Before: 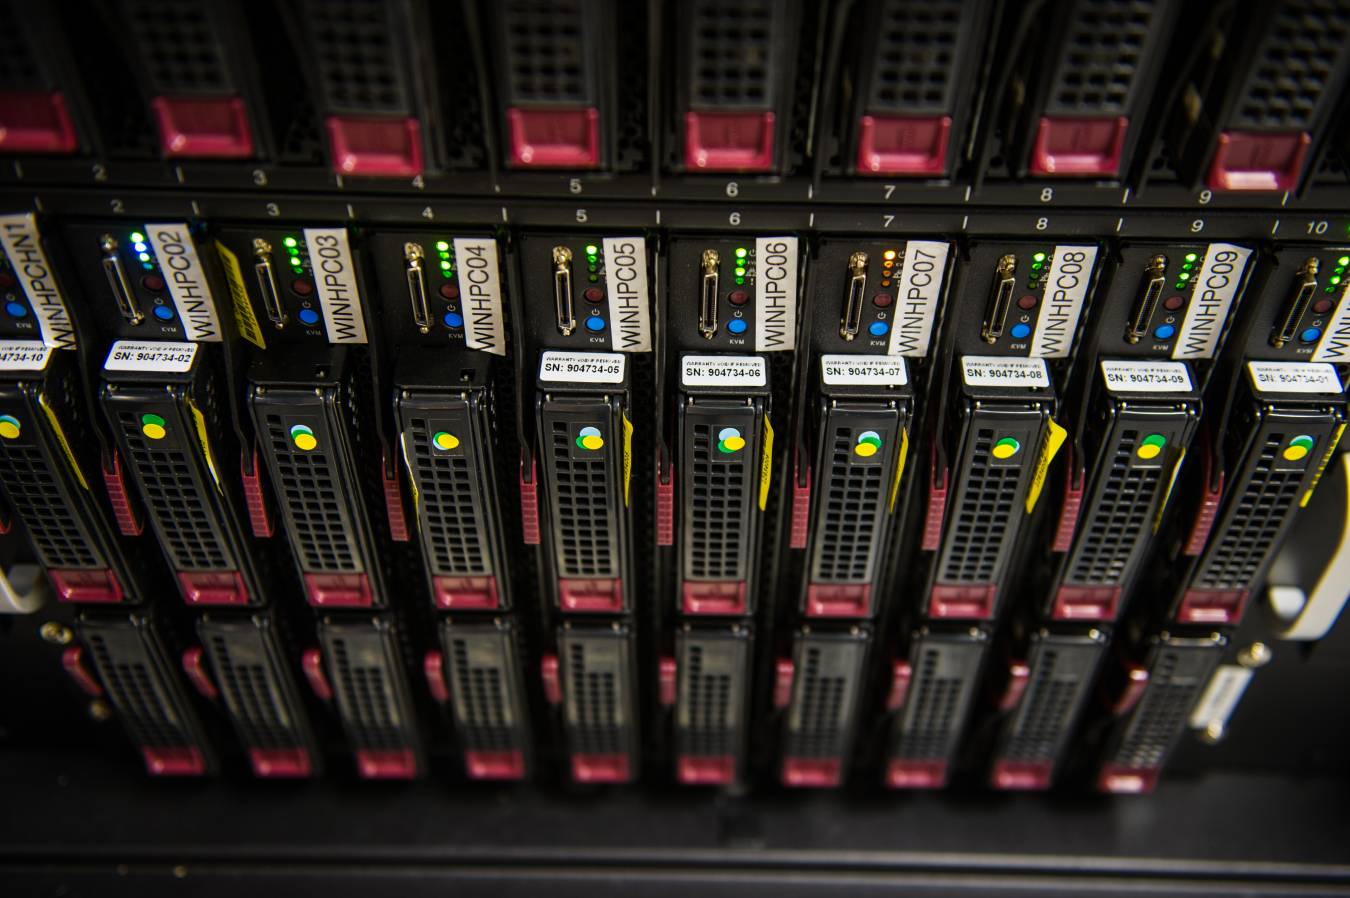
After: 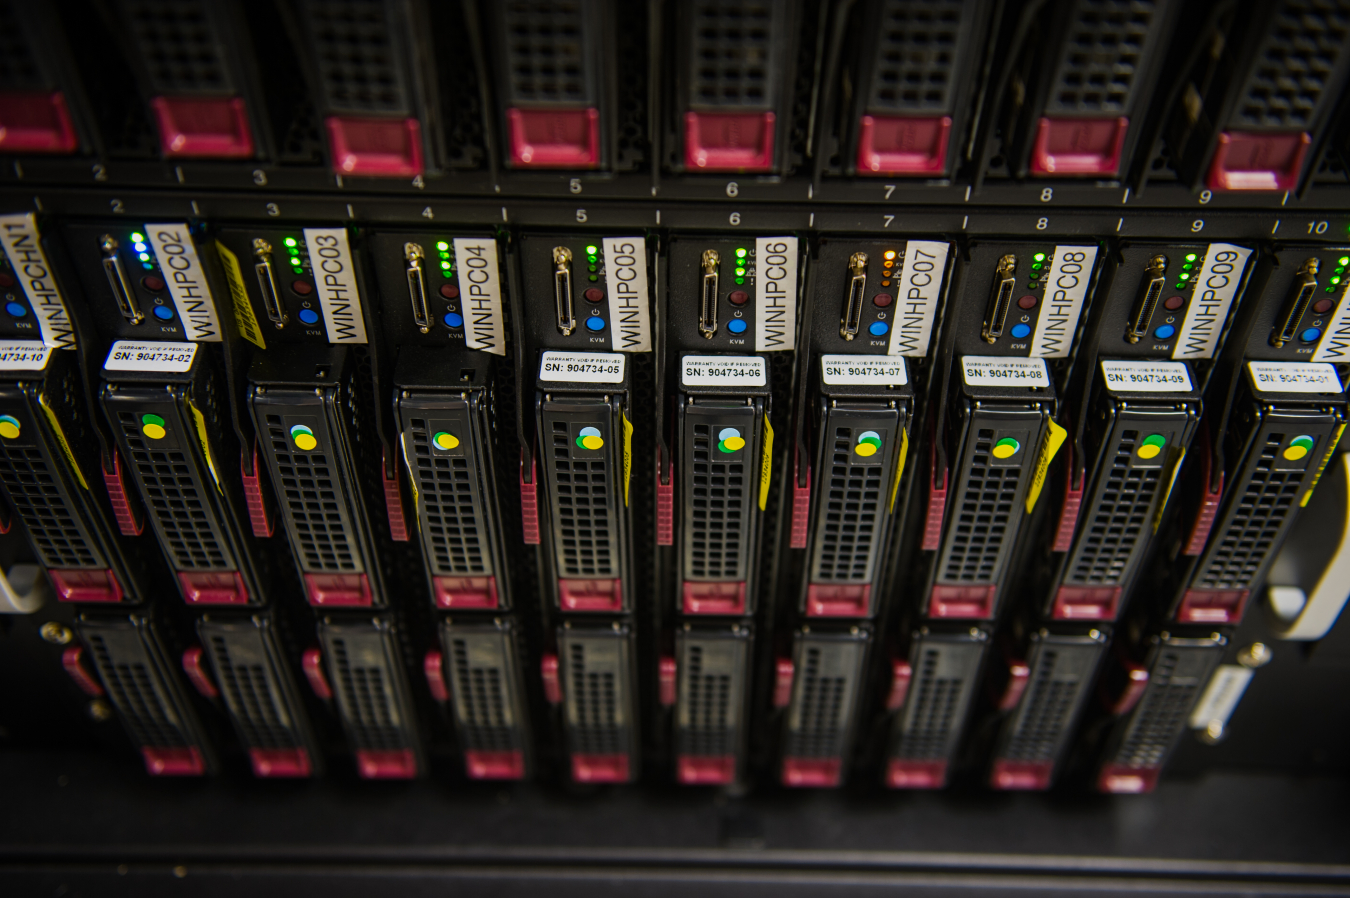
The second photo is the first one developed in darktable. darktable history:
contrast equalizer: y [[0.5, 0.5, 0.472, 0.5, 0.5, 0.5], [0.5 ×6], [0.5 ×6], [0 ×6], [0 ×6]]
shadows and highlights: radius 121.13, shadows 21.4, white point adjustment -9.72, highlights -14.39, soften with gaussian
